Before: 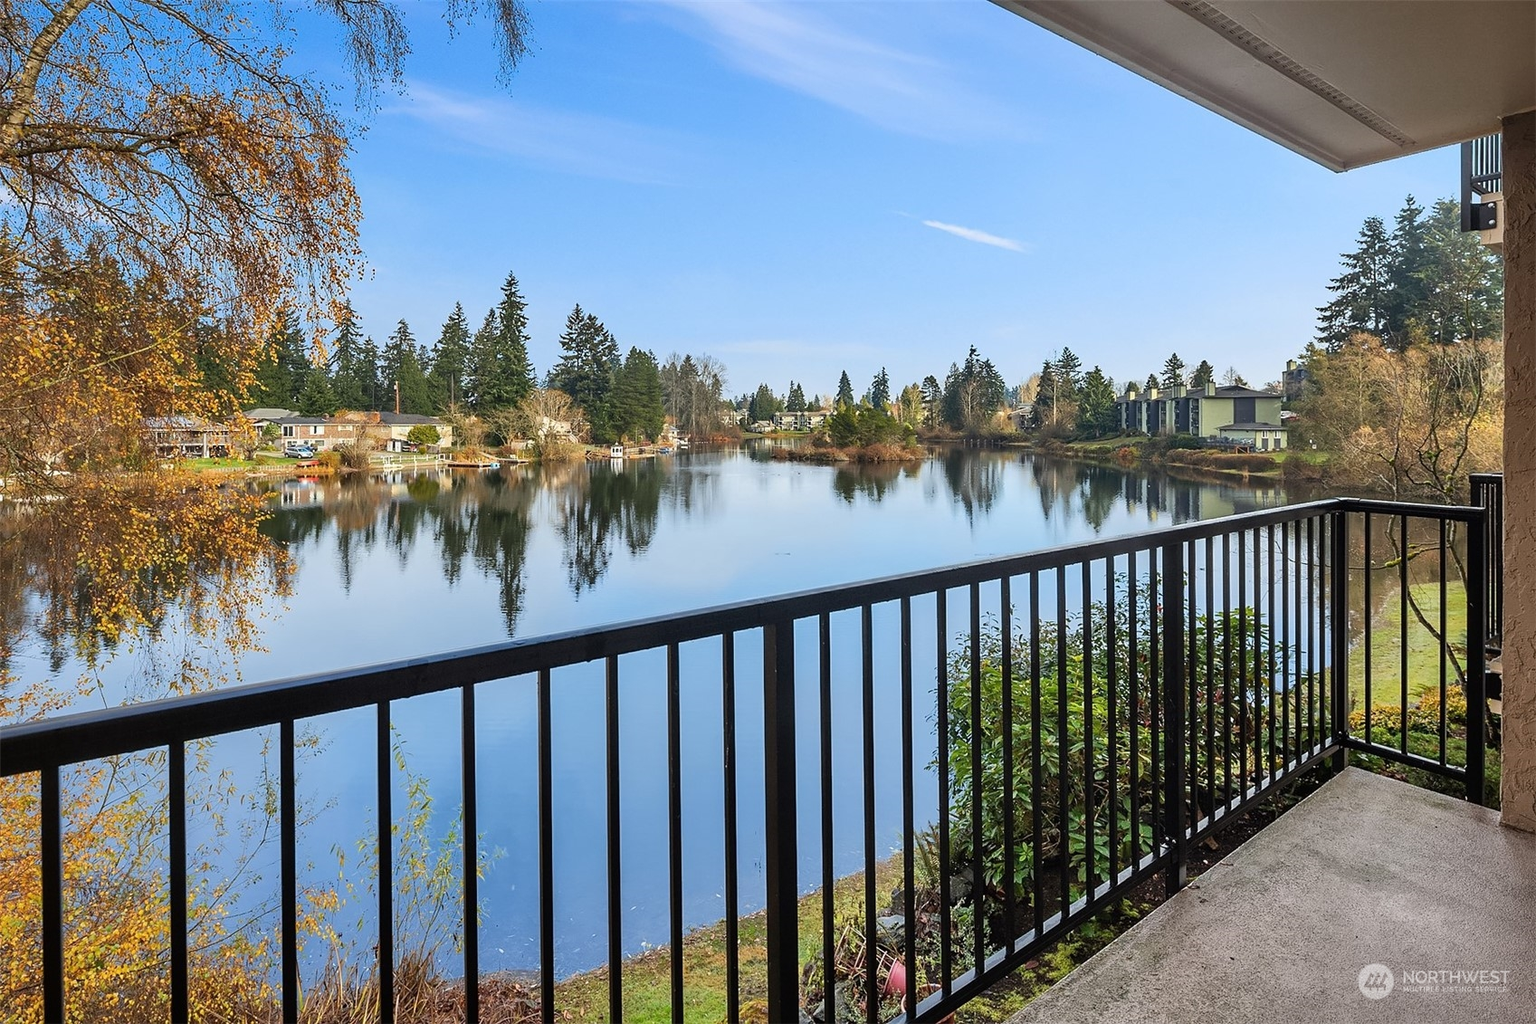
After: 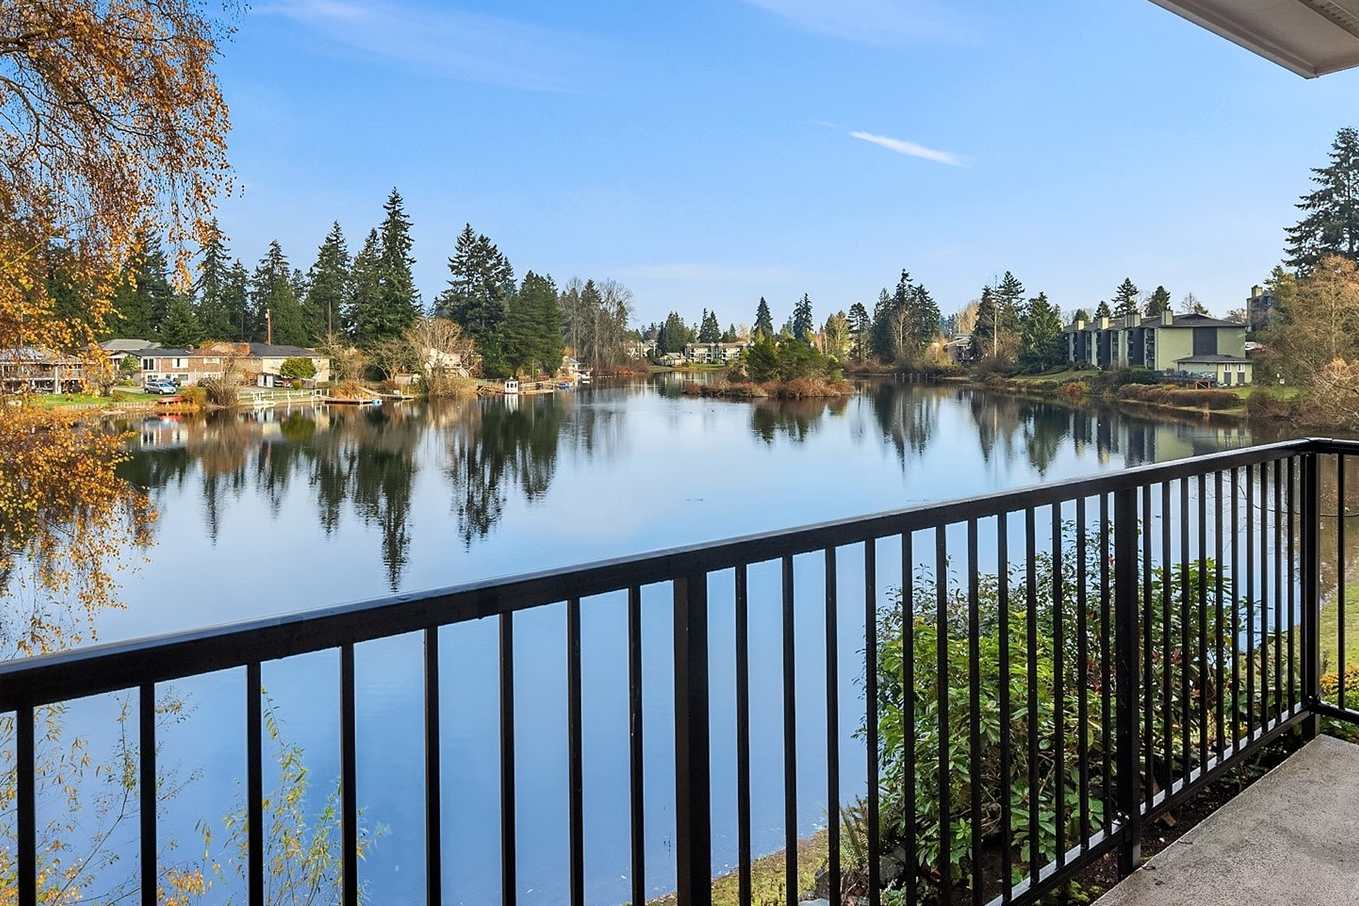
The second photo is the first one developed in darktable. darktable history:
local contrast: highlights 102%, shadows 103%, detail 119%, midtone range 0.2
crop and rotate: left 10.027%, top 9.935%, right 9.887%, bottom 9.923%
